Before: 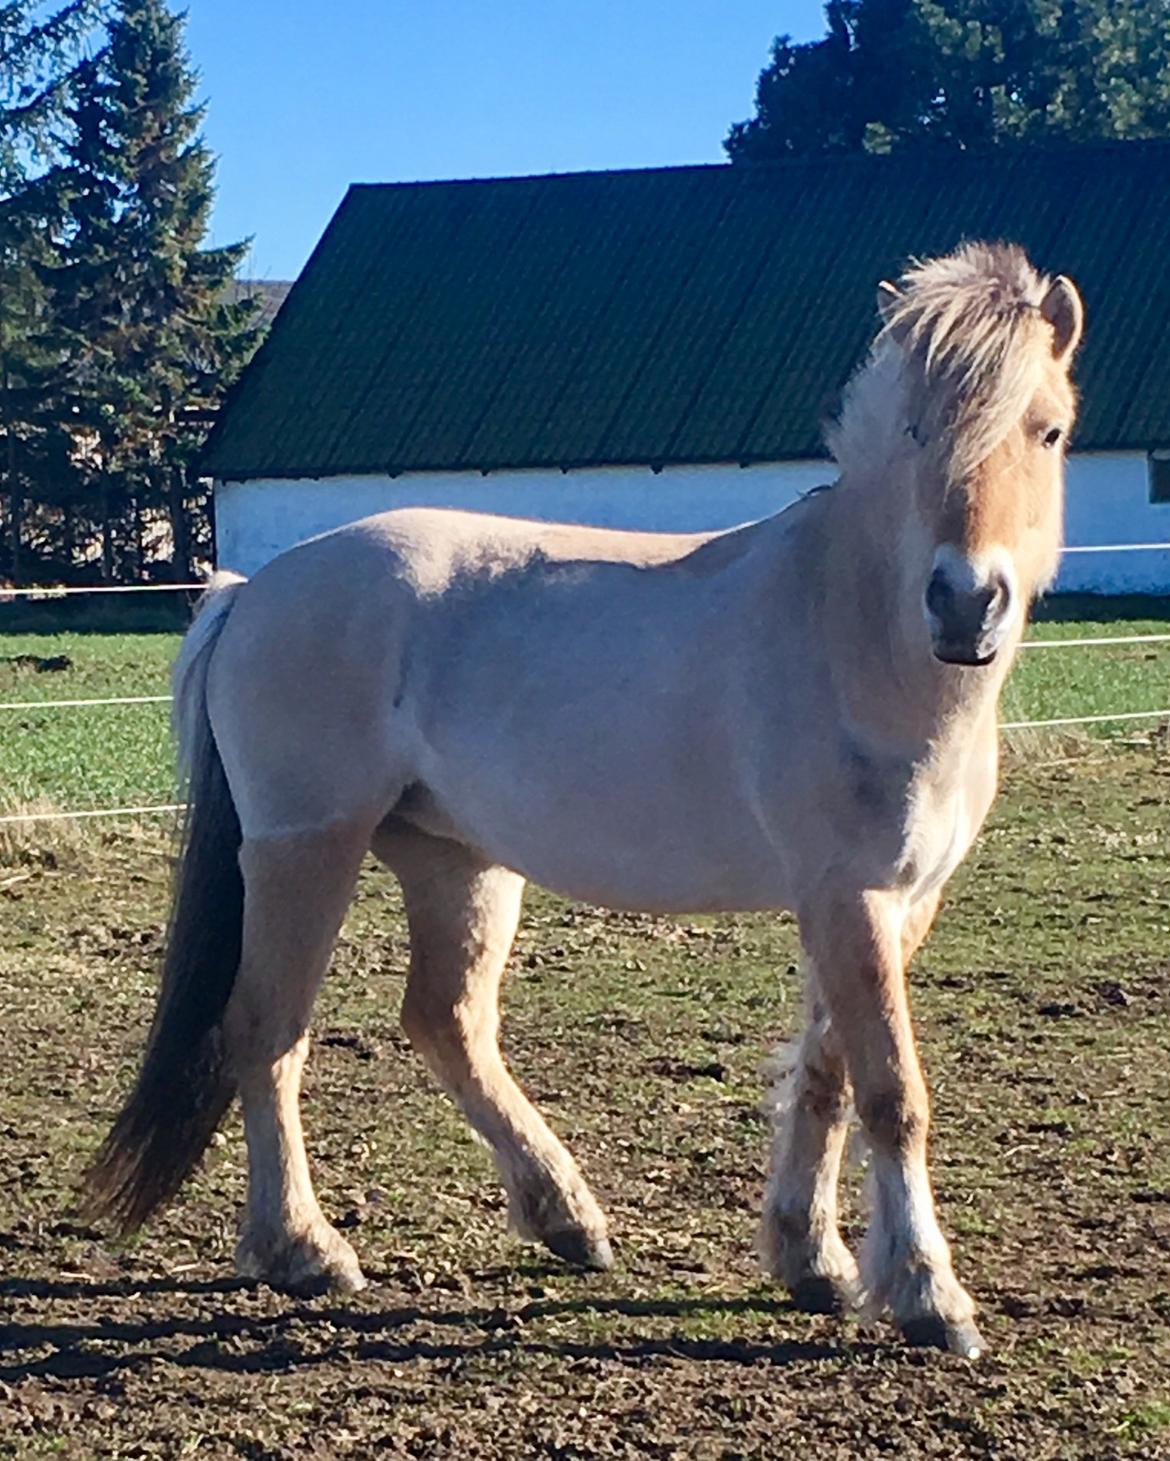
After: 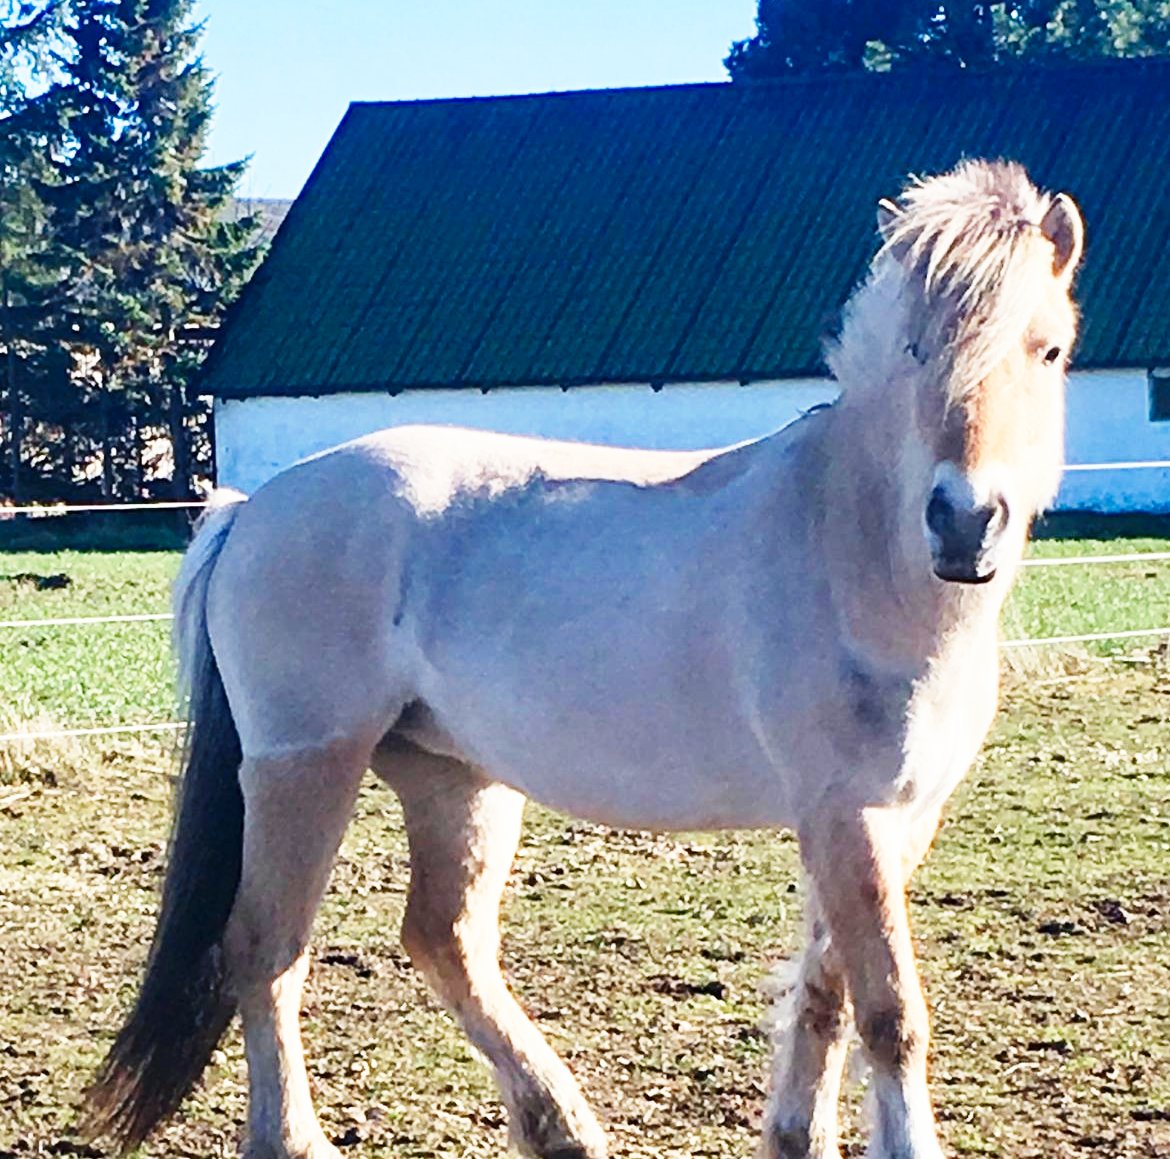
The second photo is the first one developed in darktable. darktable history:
crop and rotate: top 5.649%, bottom 14.954%
base curve: curves: ch0 [(0, 0) (0.018, 0.026) (0.143, 0.37) (0.33, 0.731) (0.458, 0.853) (0.735, 0.965) (0.905, 0.986) (1, 1)], preserve colors none
exposure: exposure -0.043 EV, compensate highlight preservation false
